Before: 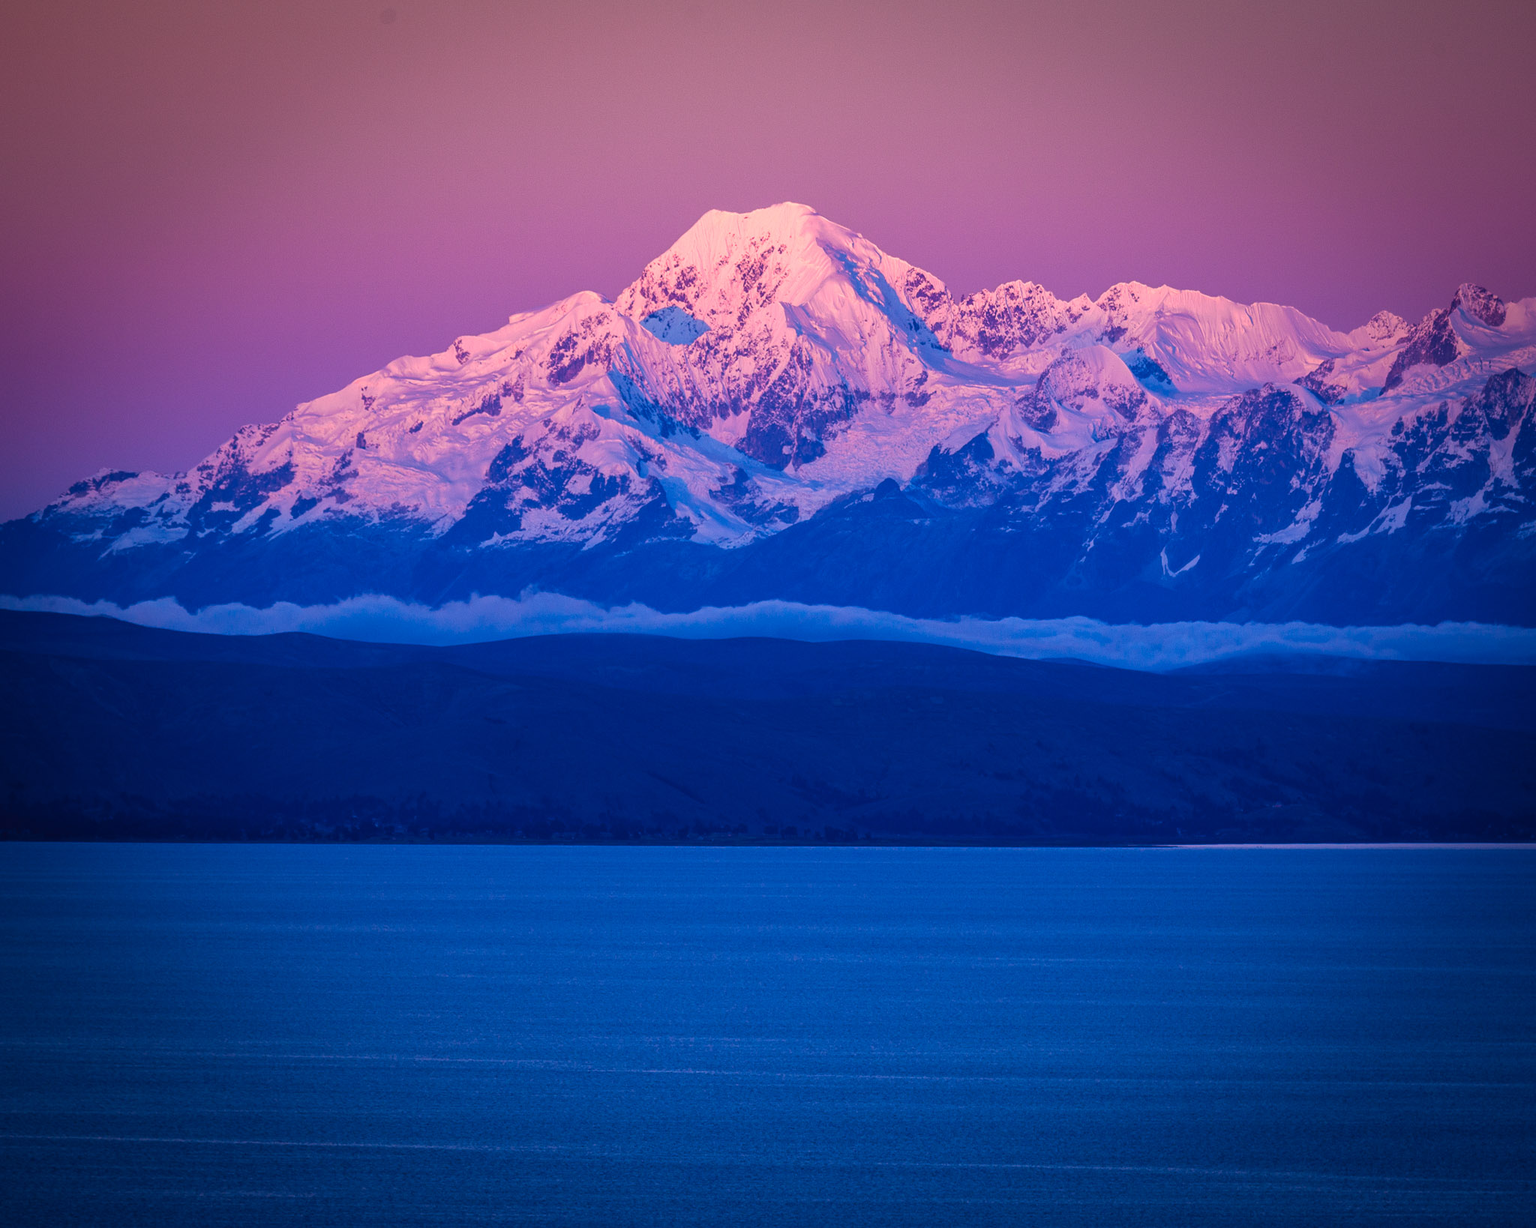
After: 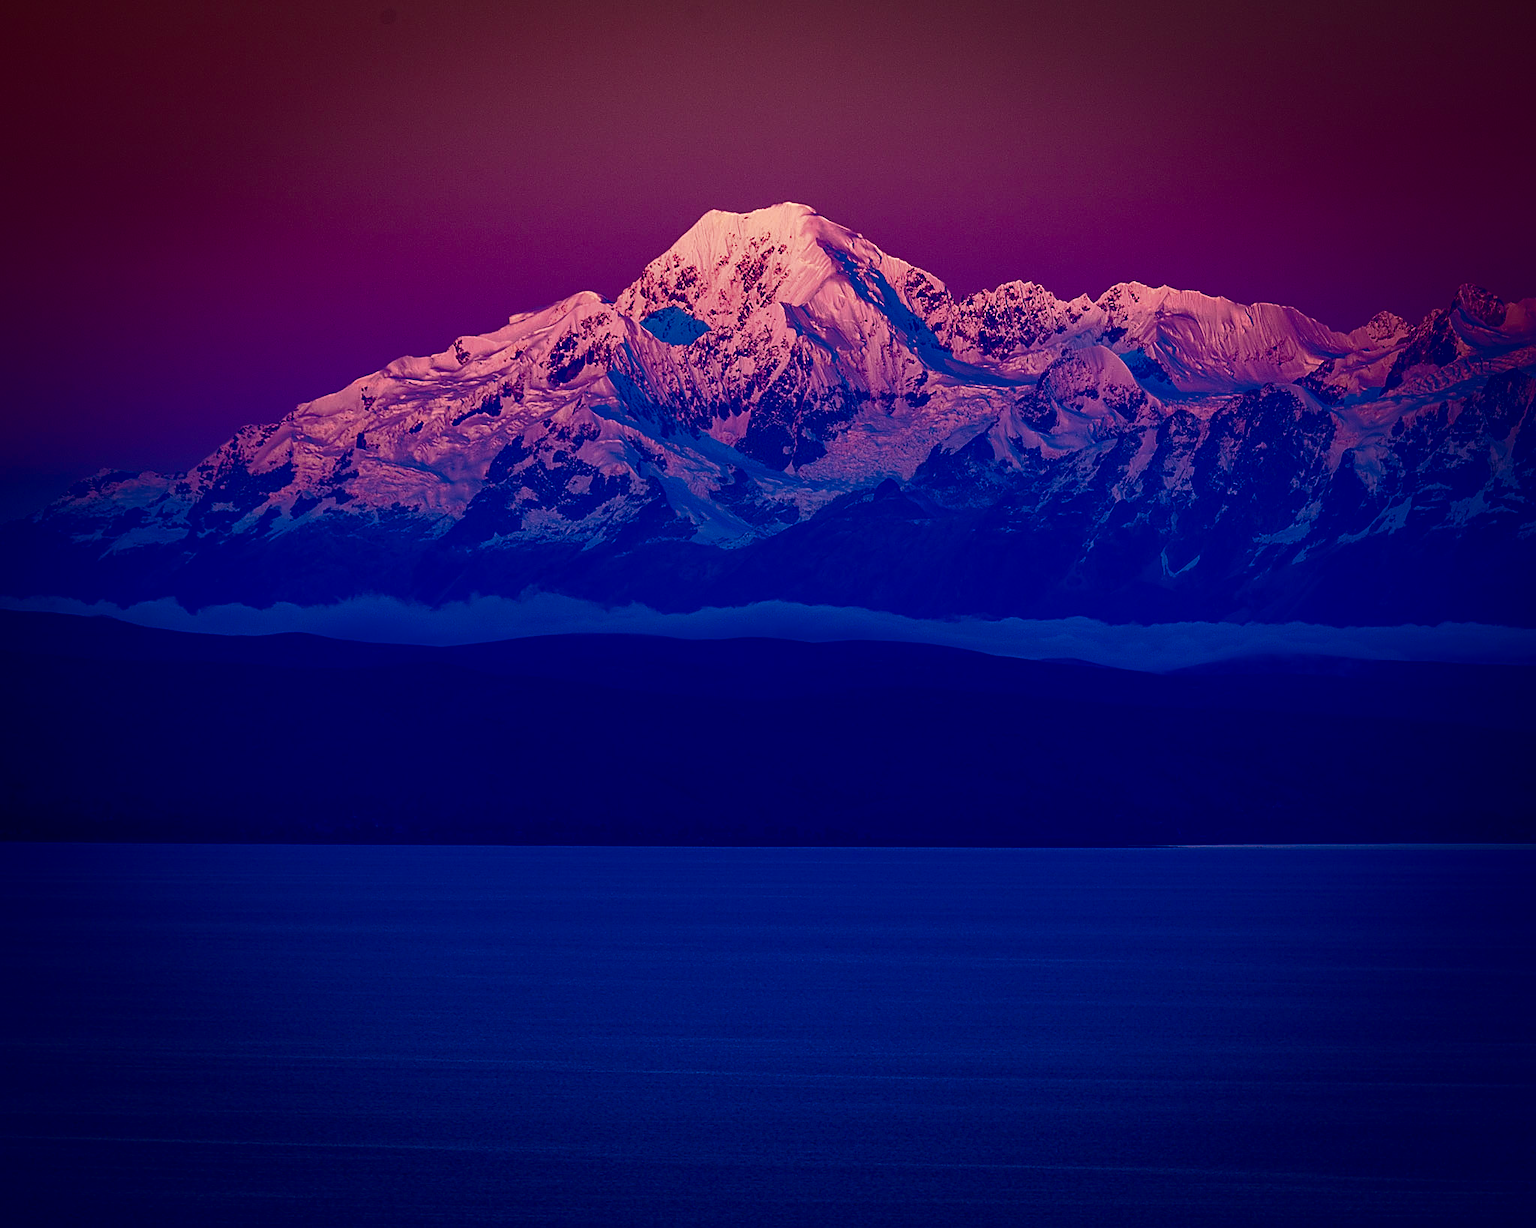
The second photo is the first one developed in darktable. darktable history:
haze removal: compatibility mode true, adaptive false
contrast brightness saturation: contrast 0.087, brightness -0.609, saturation 0.167
tone equalizer: -8 EV 0.093 EV
sharpen: on, module defaults
